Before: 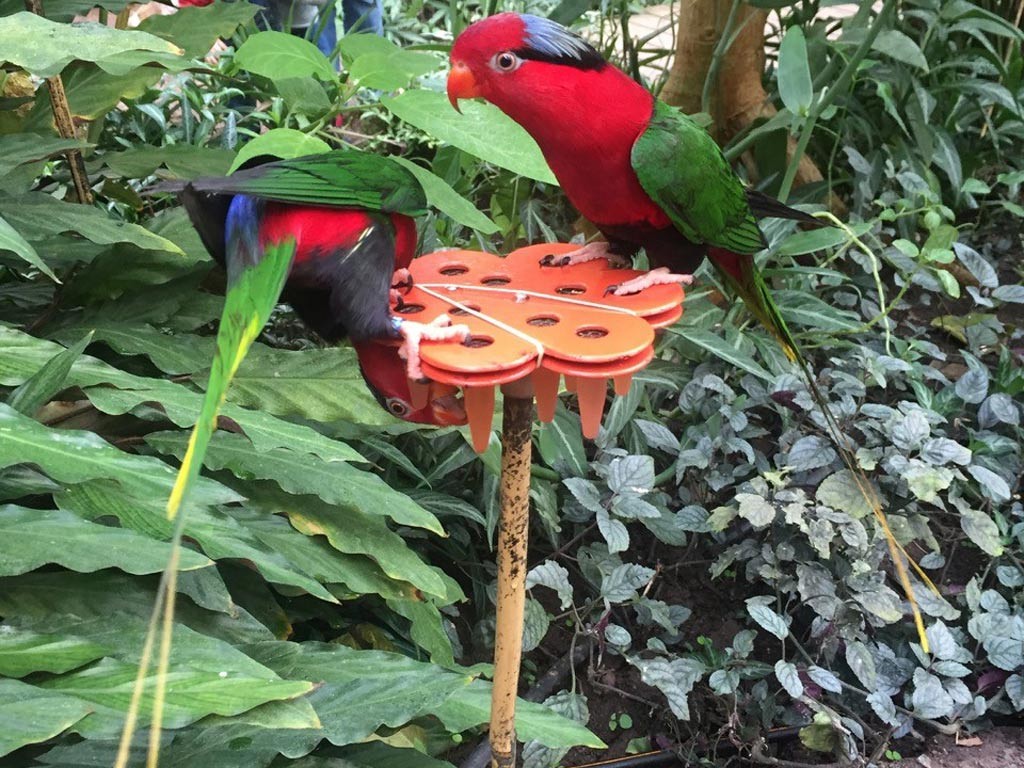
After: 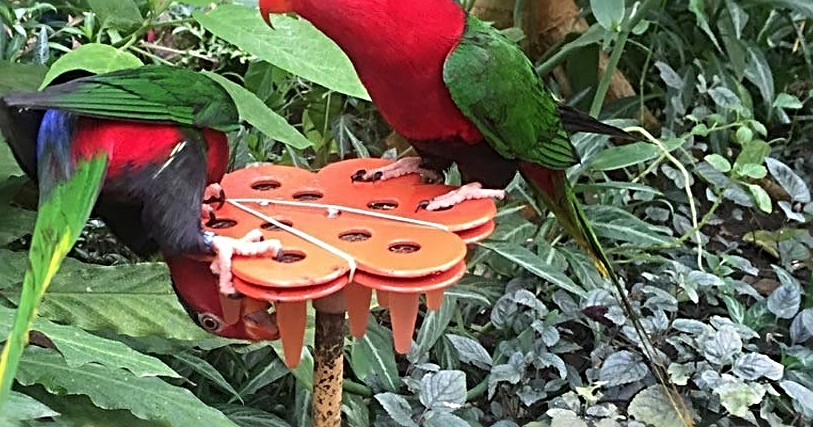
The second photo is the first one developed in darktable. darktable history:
sharpen: radius 3.025, amount 0.757
crop: left 18.38%, top 11.092%, right 2.134%, bottom 33.217%
